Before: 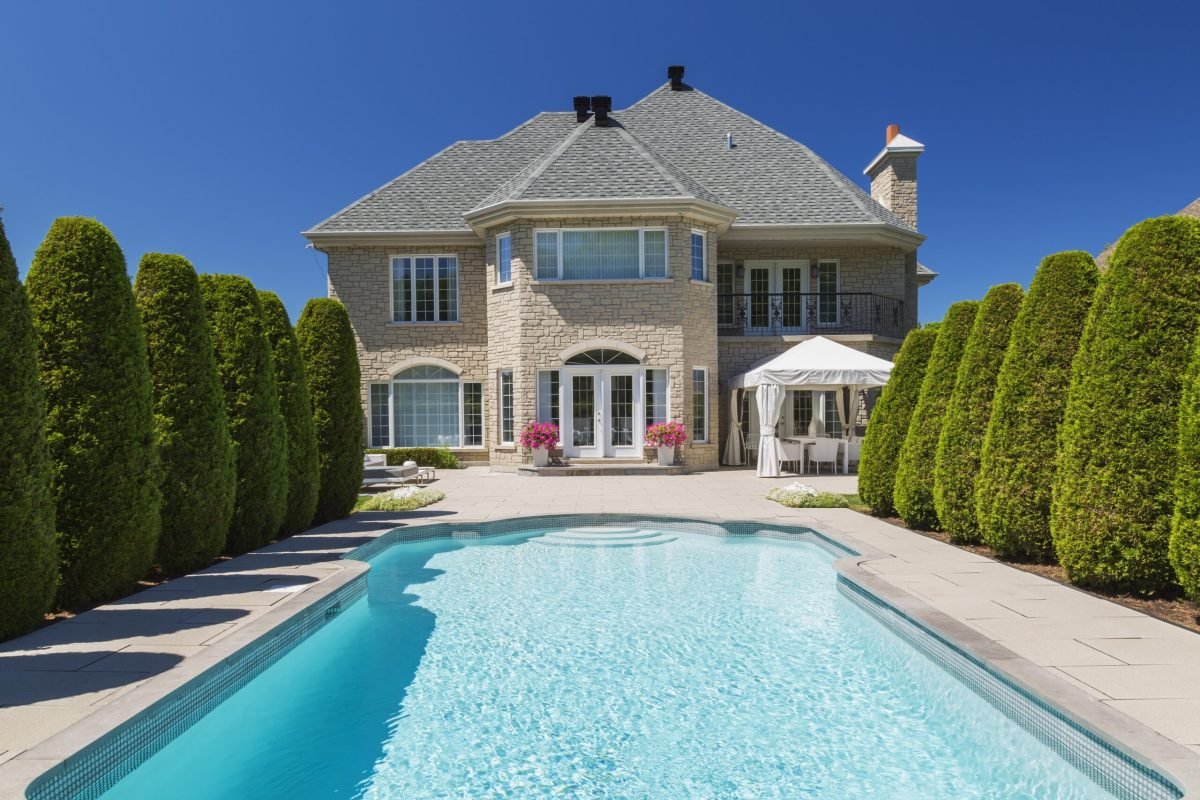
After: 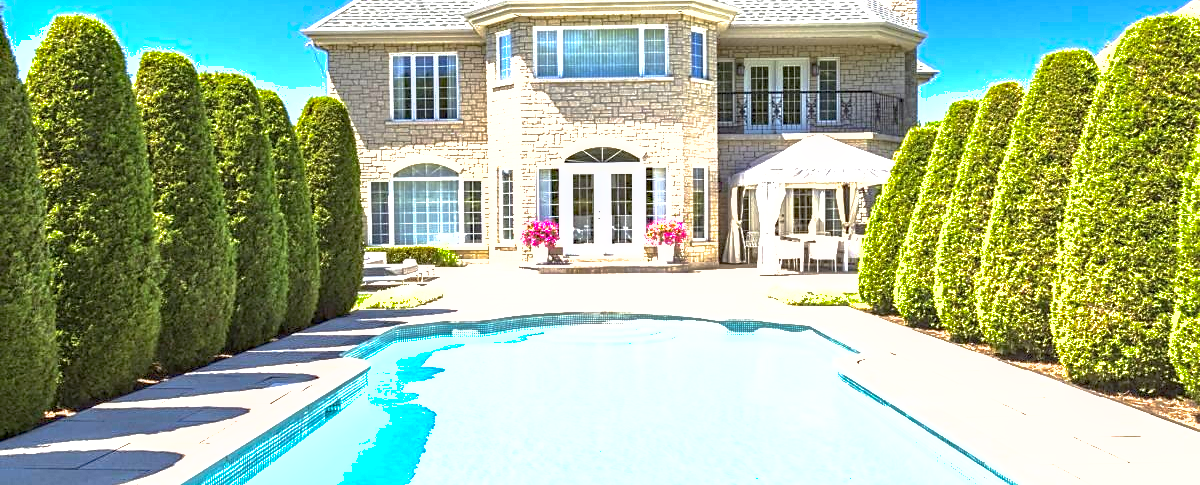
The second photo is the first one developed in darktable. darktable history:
exposure: black level correction 0.001, exposure 1.822 EV, compensate exposure bias true, compensate highlight preservation false
shadows and highlights: on, module defaults
crop and rotate: top 25.357%, bottom 13.942%
tone equalizer: -8 EV -0.417 EV, -7 EV -0.389 EV, -6 EV -0.333 EV, -5 EV -0.222 EV, -3 EV 0.222 EV, -2 EV 0.333 EV, -1 EV 0.389 EV, +0 EV 0.417 EV, edges refinement/feathering 500, mask exposure compensation -1.57 EV, preserve details no
local contrast: on, module defaults
haze removal: compatibility mode true, adaptive false
sharpen: radius 1.864, amount 0.398, threshold 1.271
